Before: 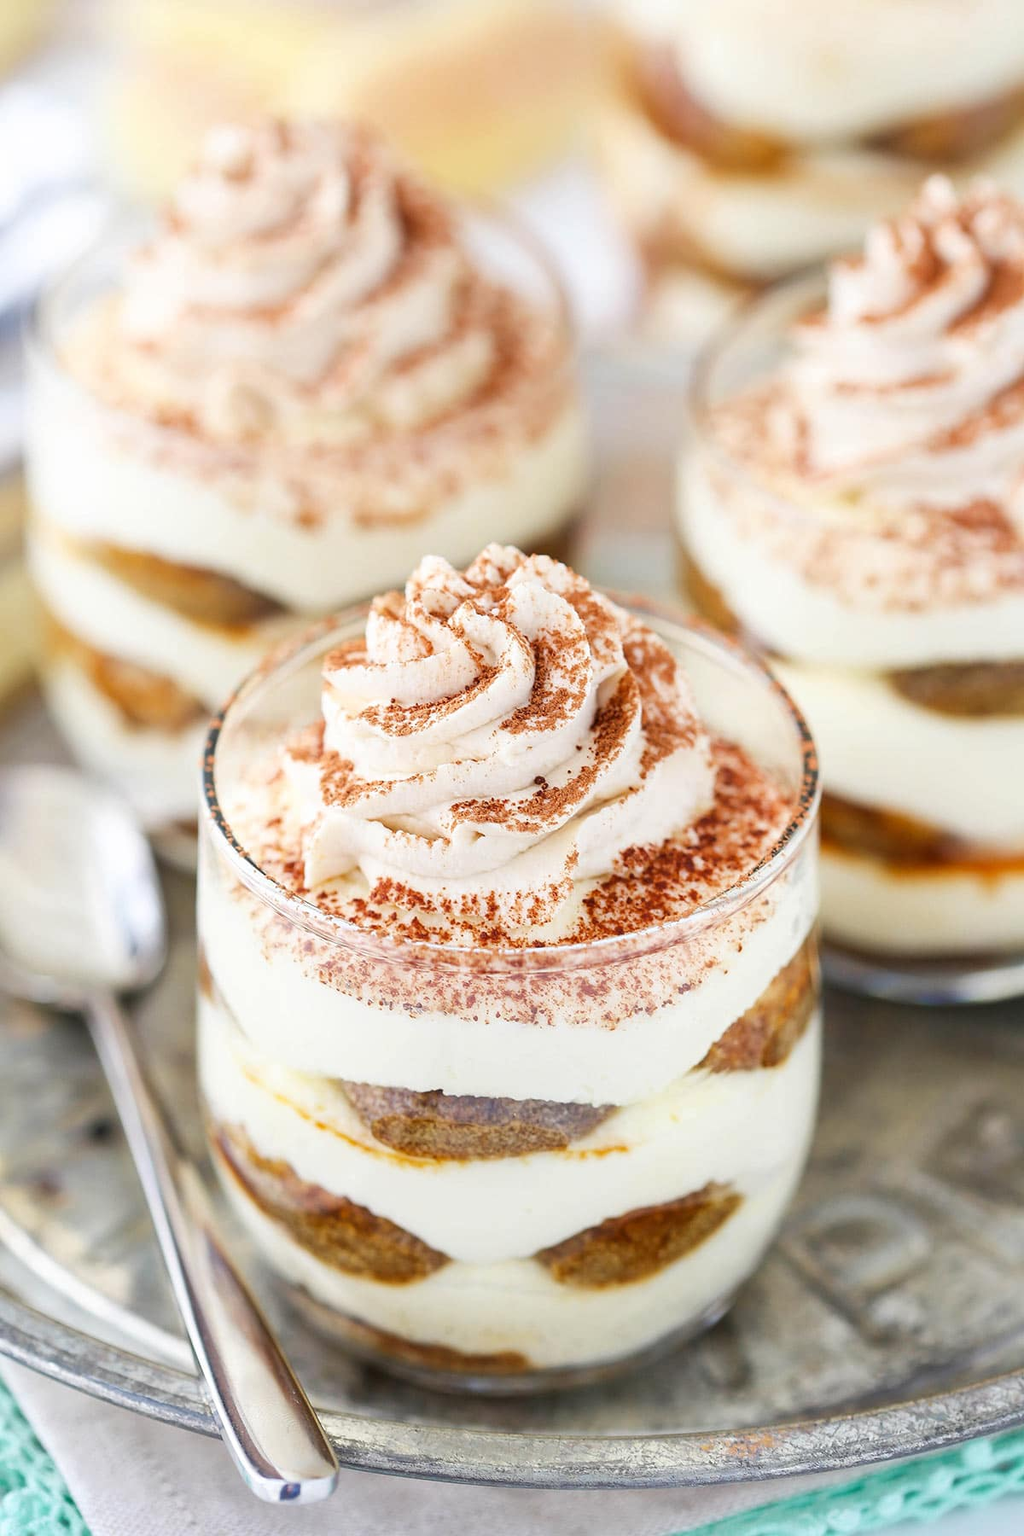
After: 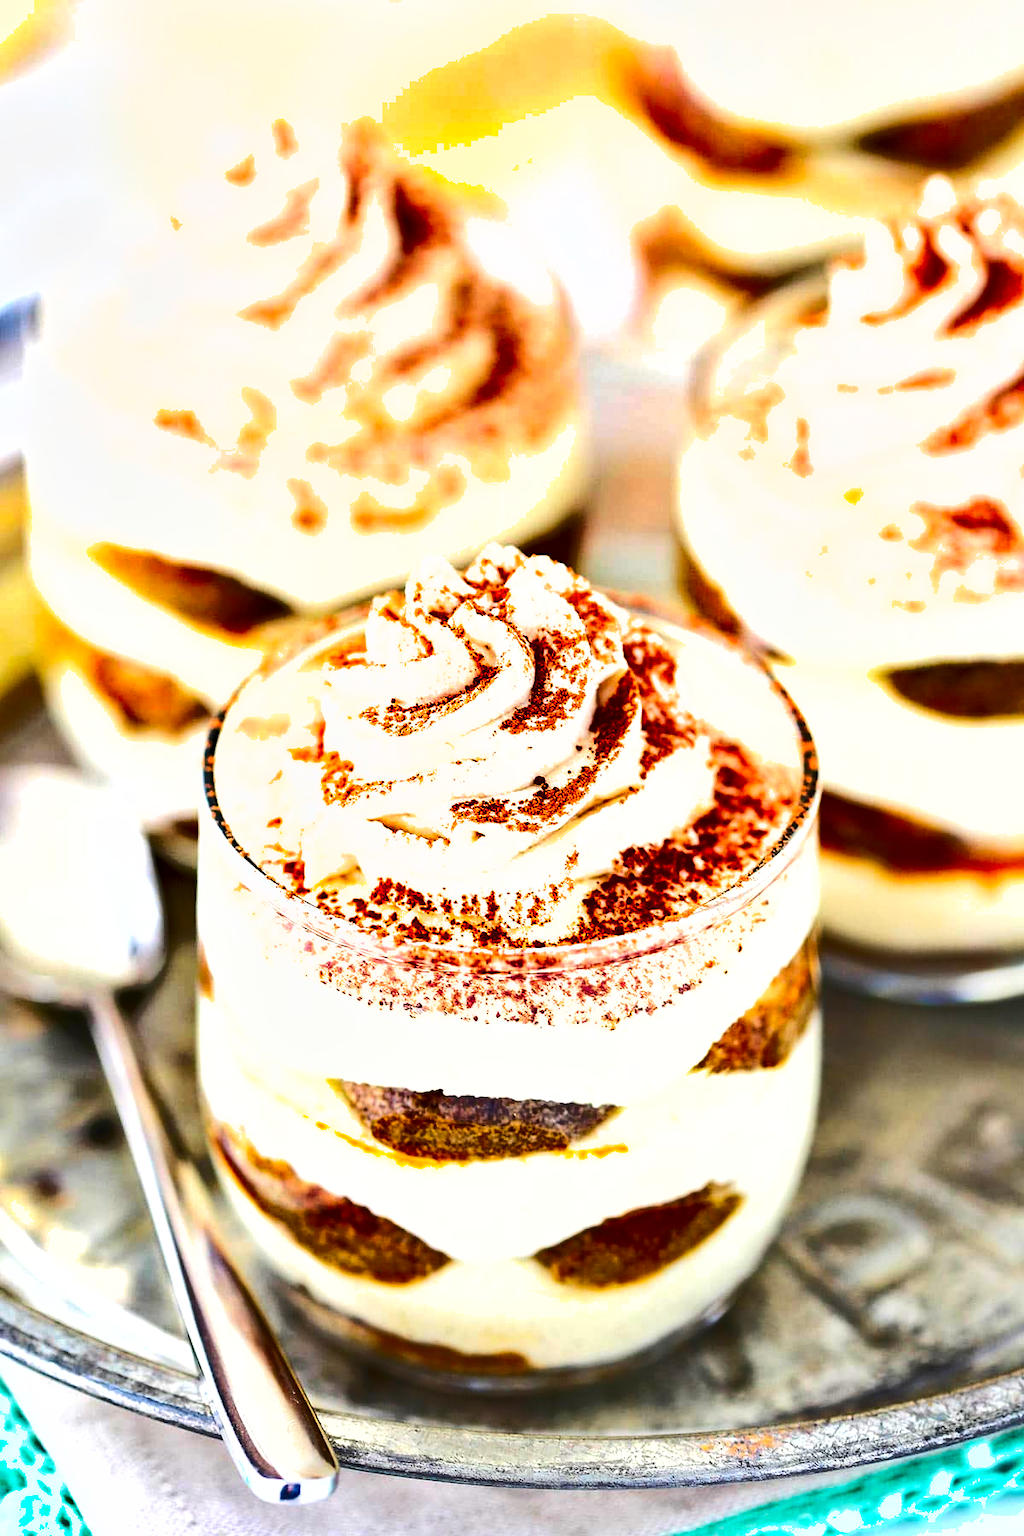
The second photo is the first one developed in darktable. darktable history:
contrast brightness saturation: contrast 0.201, brightness 0.164, saturation 0.216
shadows and highlights: white point adjustment -3.78, highlights -63.42, soften with gaussian
exposure: exposure 0.918 EV, compensate highlight preservation false
